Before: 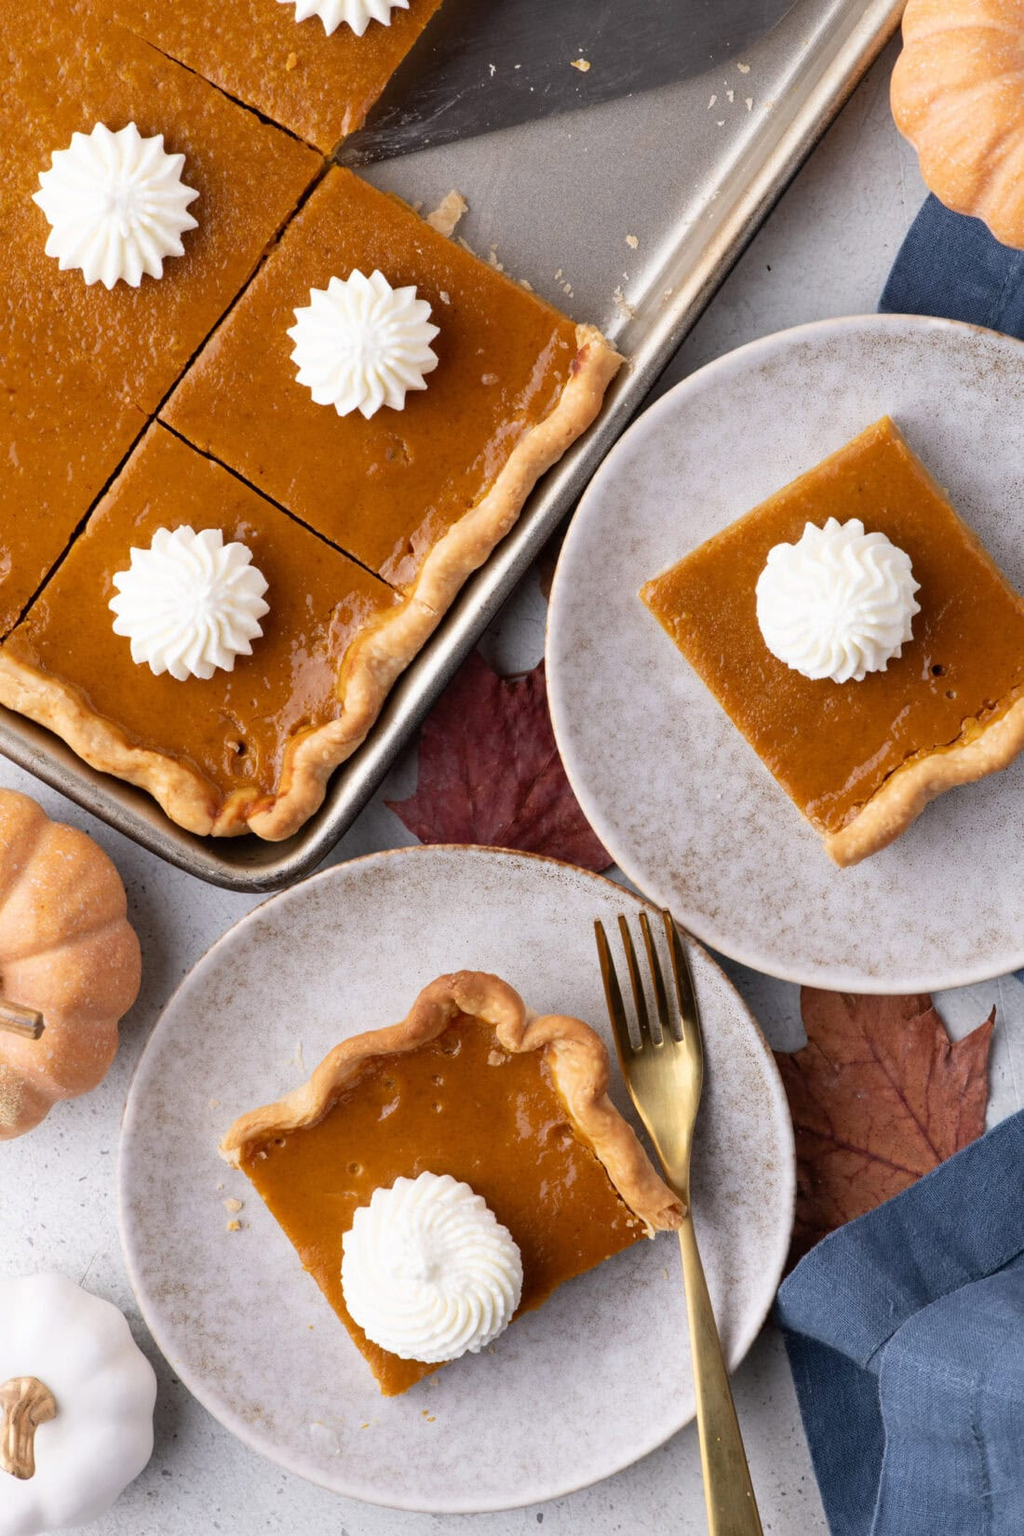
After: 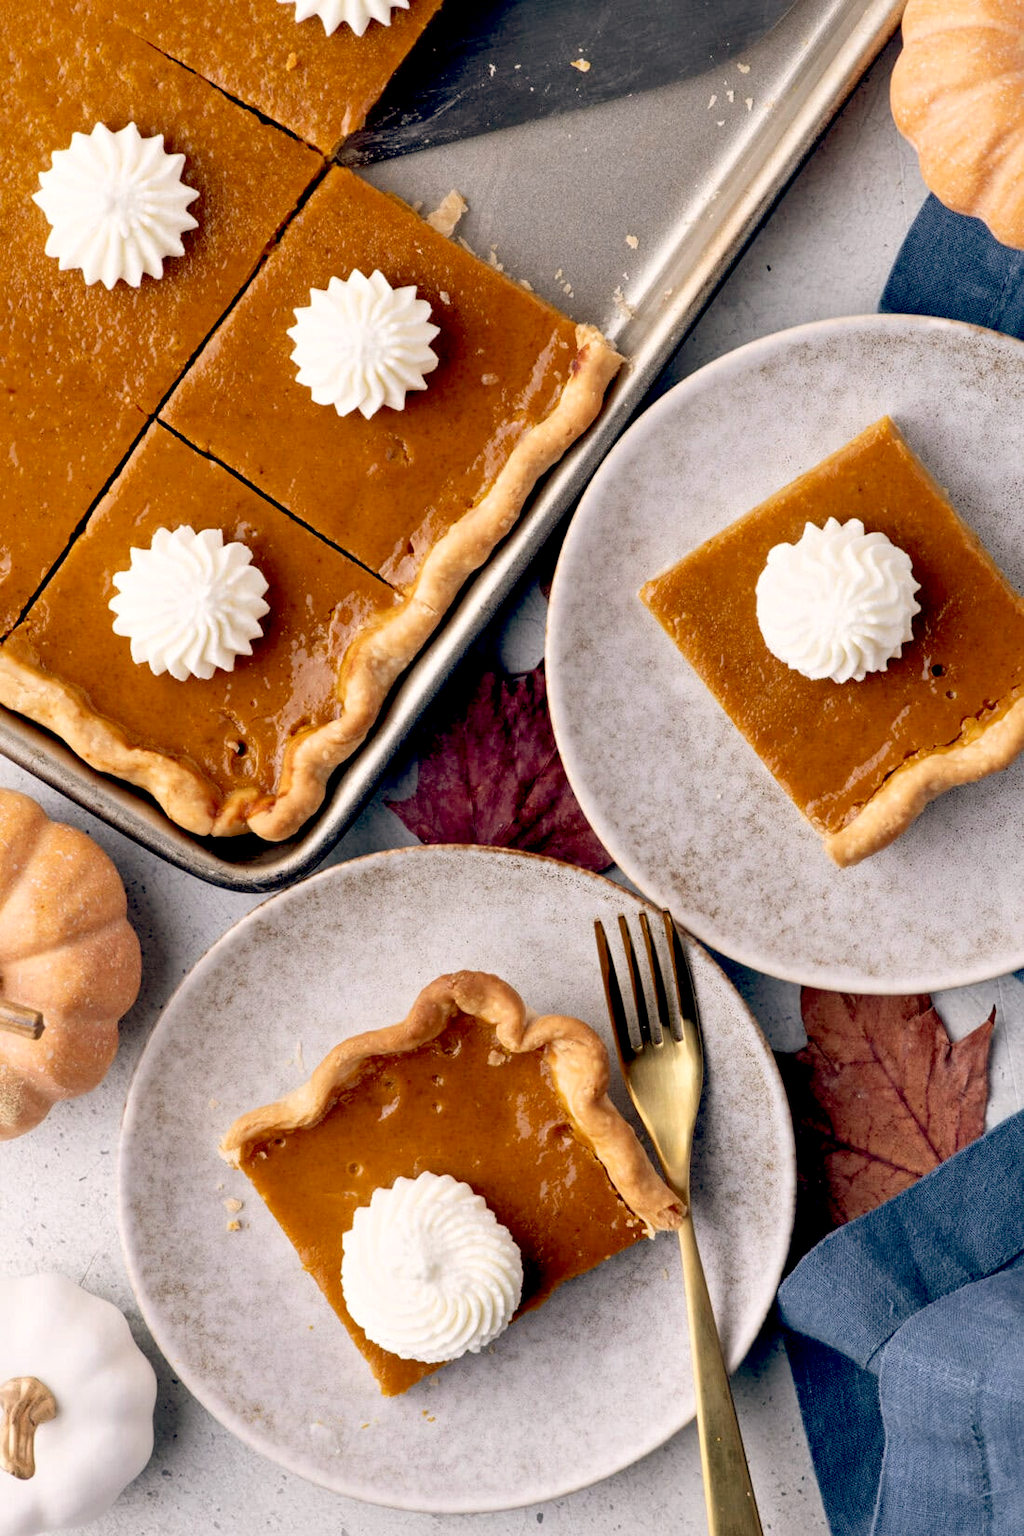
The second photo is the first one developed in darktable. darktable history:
local contrast: mode bilateral grid, contrast 30, coarseness 25, midtone range 0.2
color balance: lift [0.975, 0.993, 1, 1.015], gamma [1.1, 1, 1, 0.945], gain [1, 1.04, 1, 0.95]
